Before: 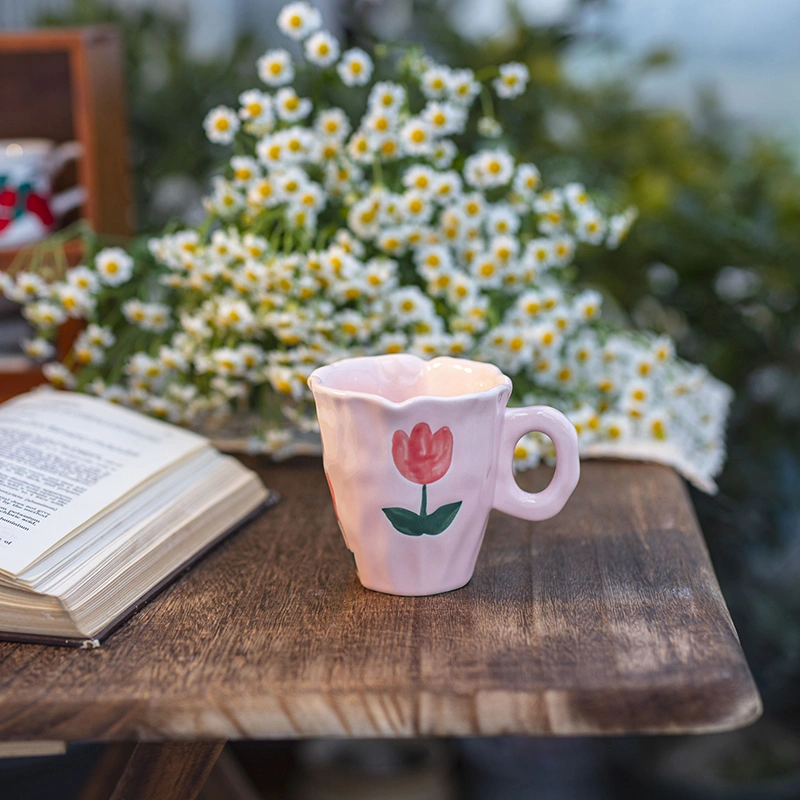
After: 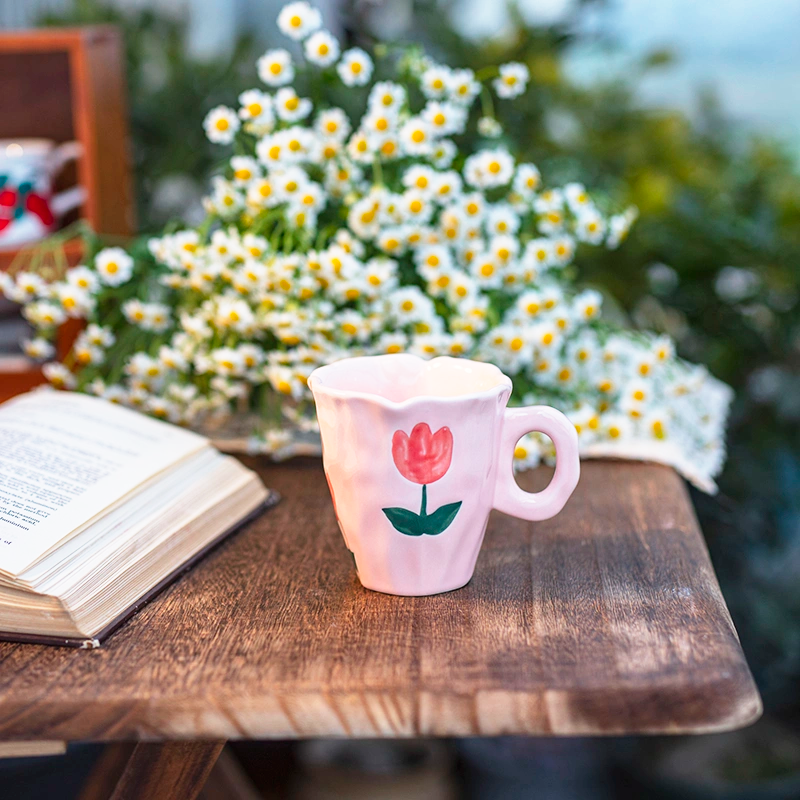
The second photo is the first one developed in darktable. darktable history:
base curve: curves: ch0 [(0, 0) (0.579, 0.807) (1, 1)], preserve colors none
